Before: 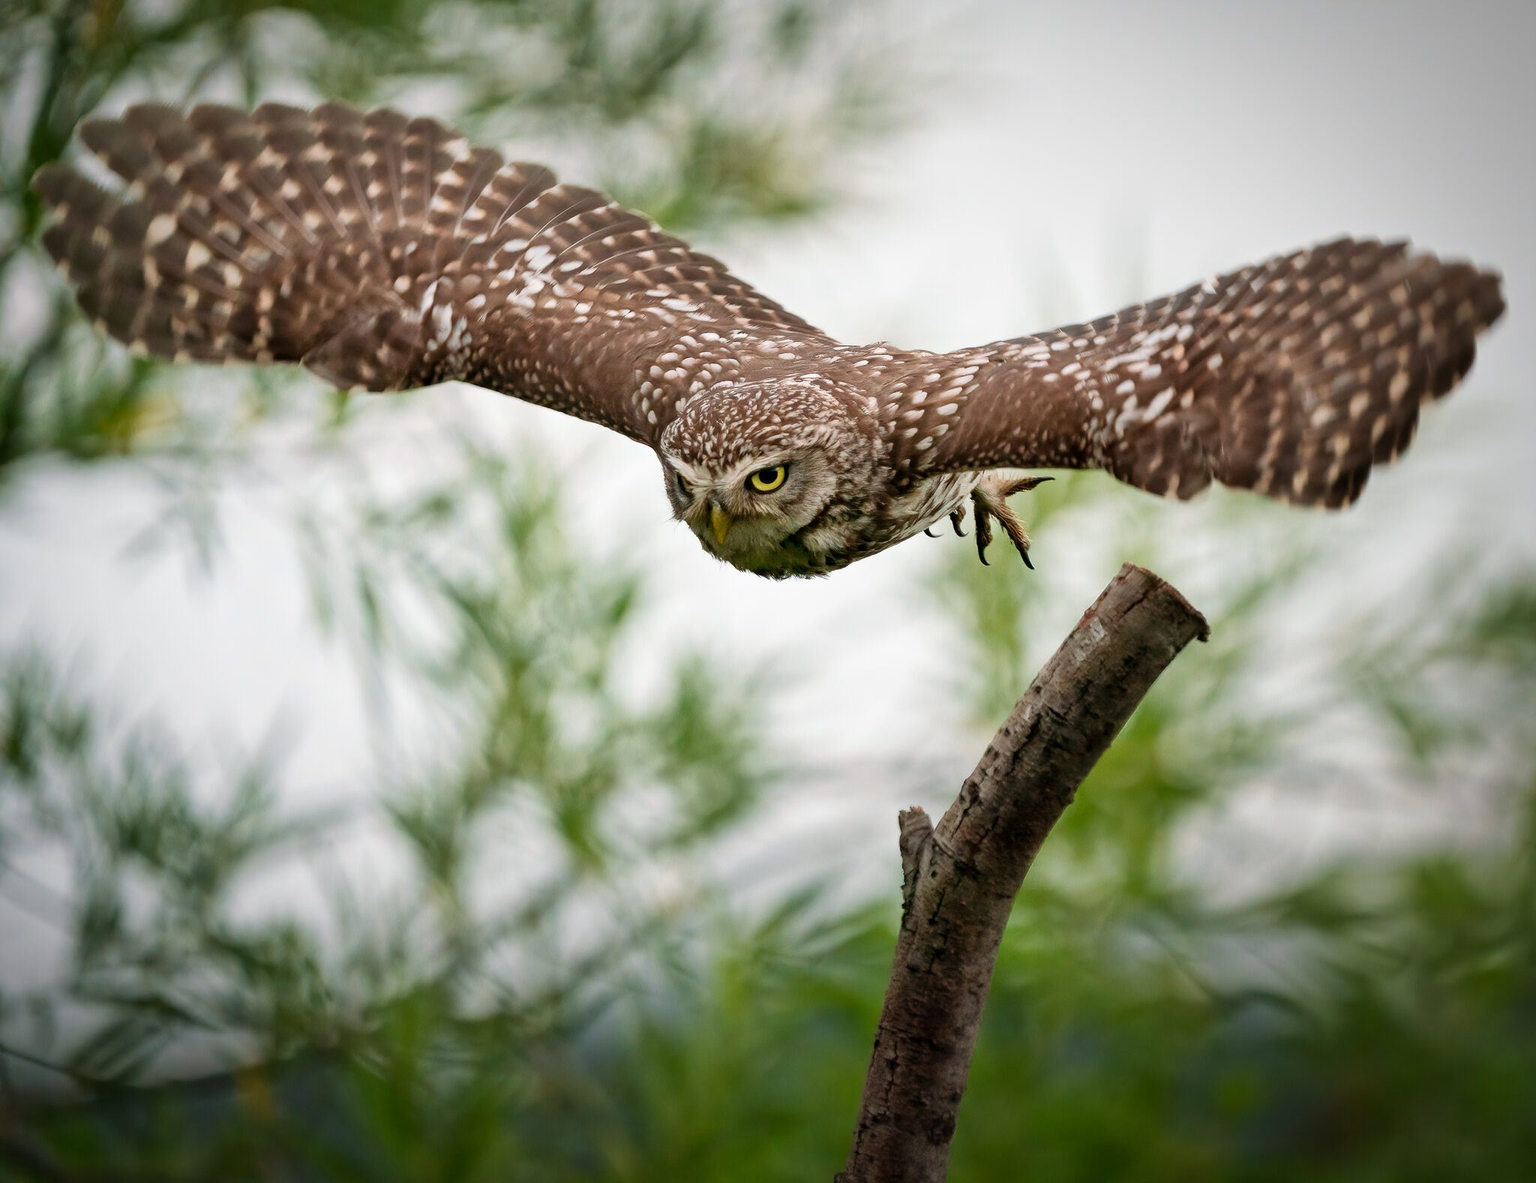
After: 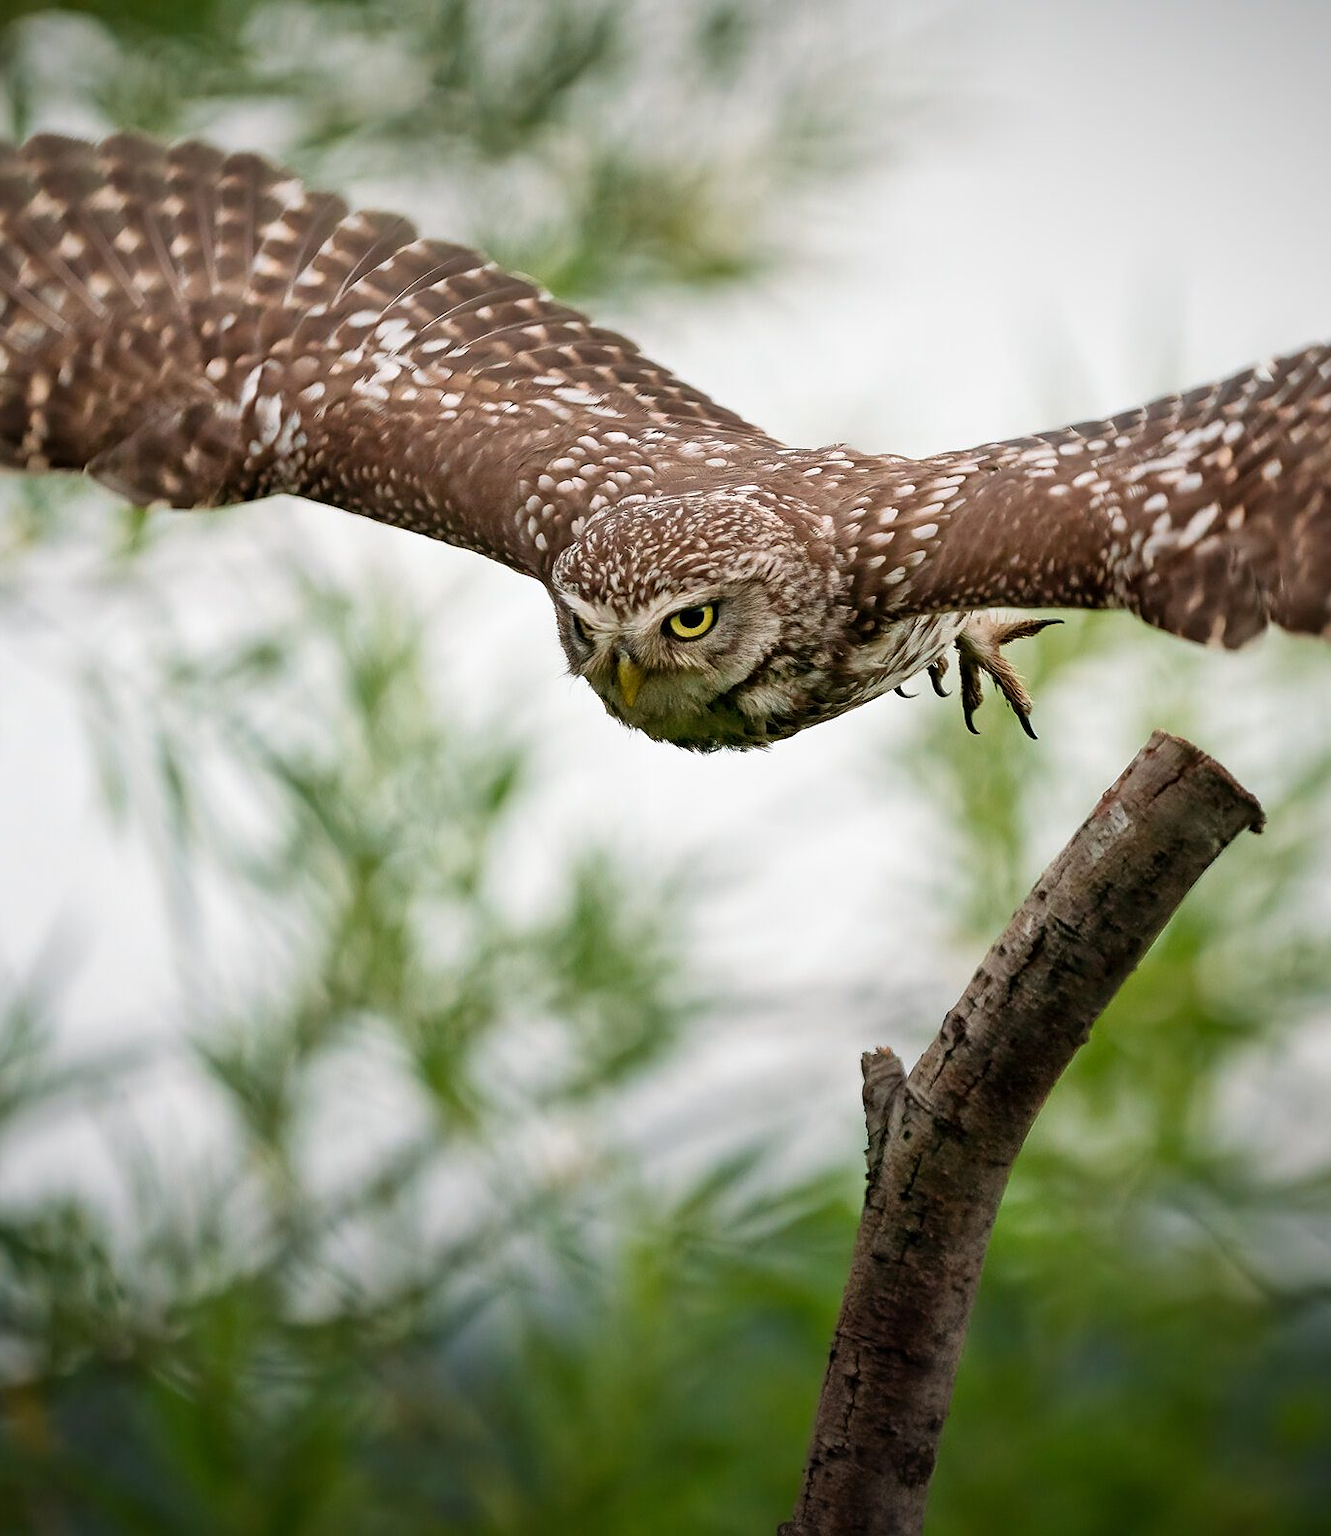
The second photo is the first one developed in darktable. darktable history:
crop and rotate: left 15.34%, right 17.908%
sharpen: radius 1.575, amount 0.355, threshold 1.314
